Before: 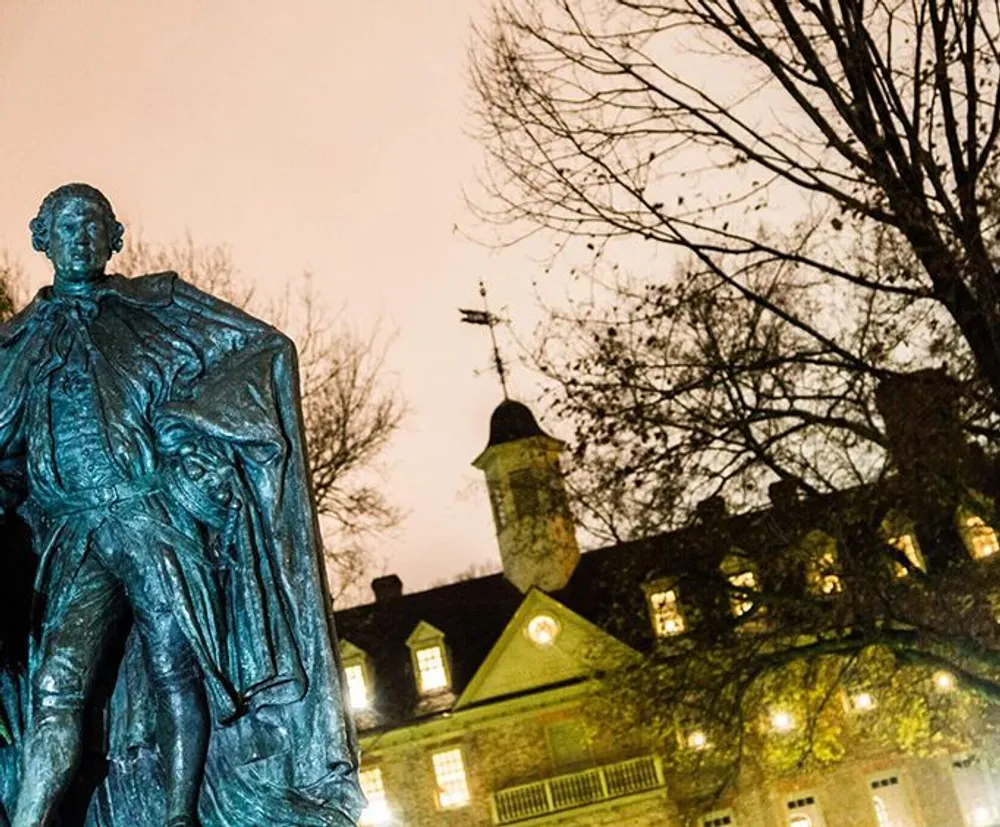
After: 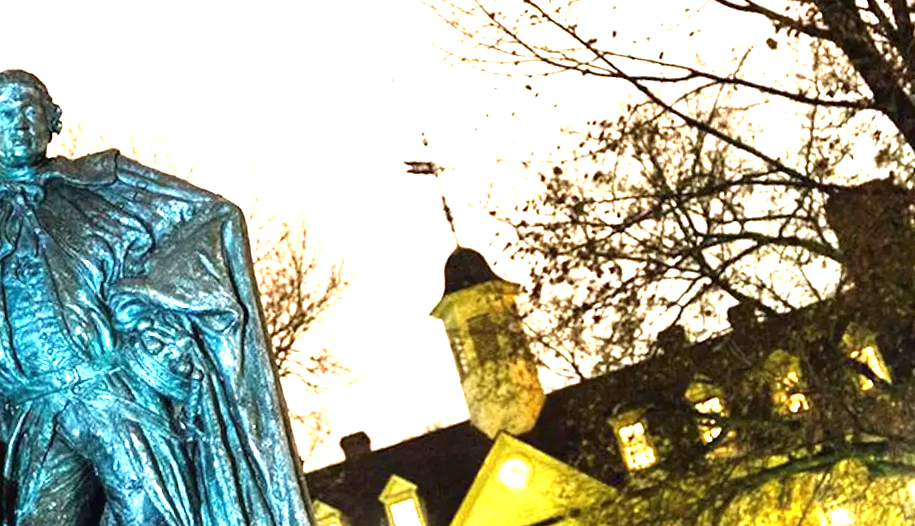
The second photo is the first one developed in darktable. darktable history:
crop and rotate: left 2.991%, top 13.302%, right 1.981%, bottom 12.636%
exposure: black level correction 0, exposure 1.675 EV, compensate exposure bias true, compensate highlight preservation false
rotate and perspective: rotation -5°, crop left 0.05, crop right 0.952, crop top 0.11, crop bottom 0.89
